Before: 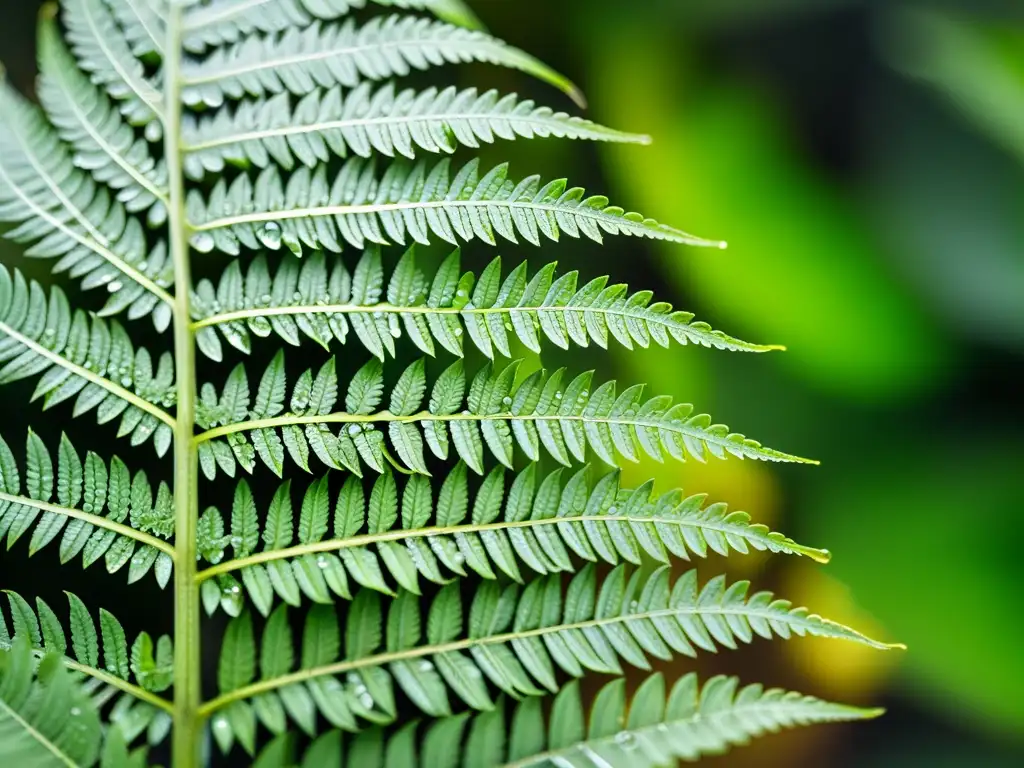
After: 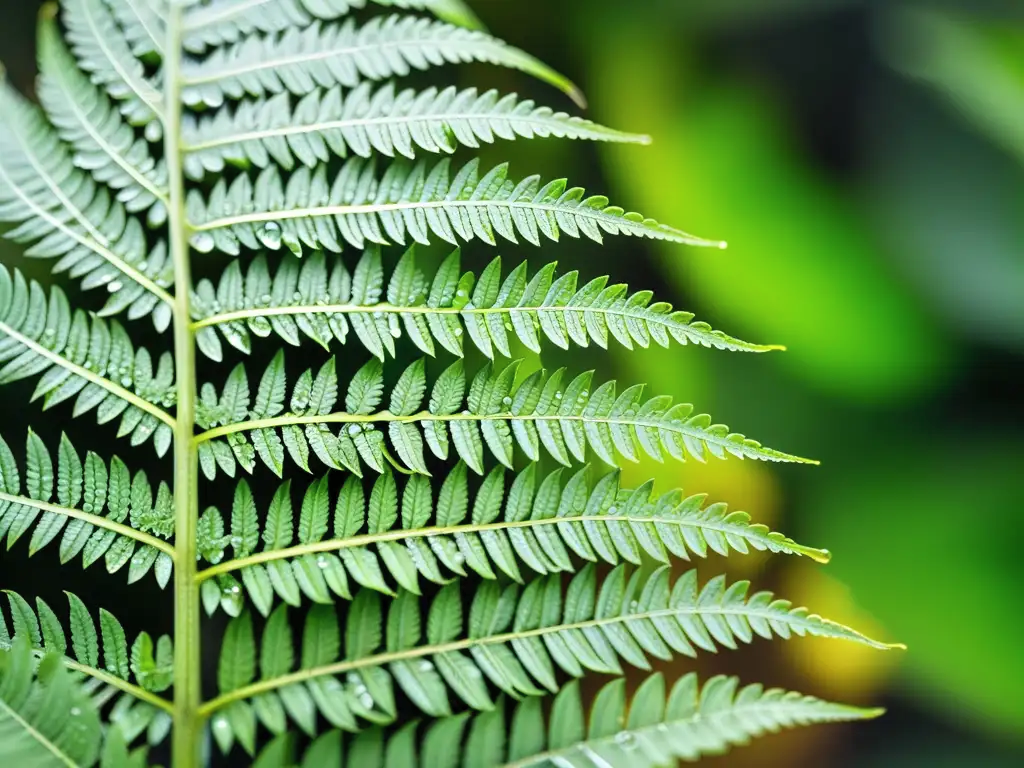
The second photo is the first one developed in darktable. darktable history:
tone equalizer: on, module defaults
contrast brightness saturation: contrast 0.054, brightness 0.062, saturation 0.011
